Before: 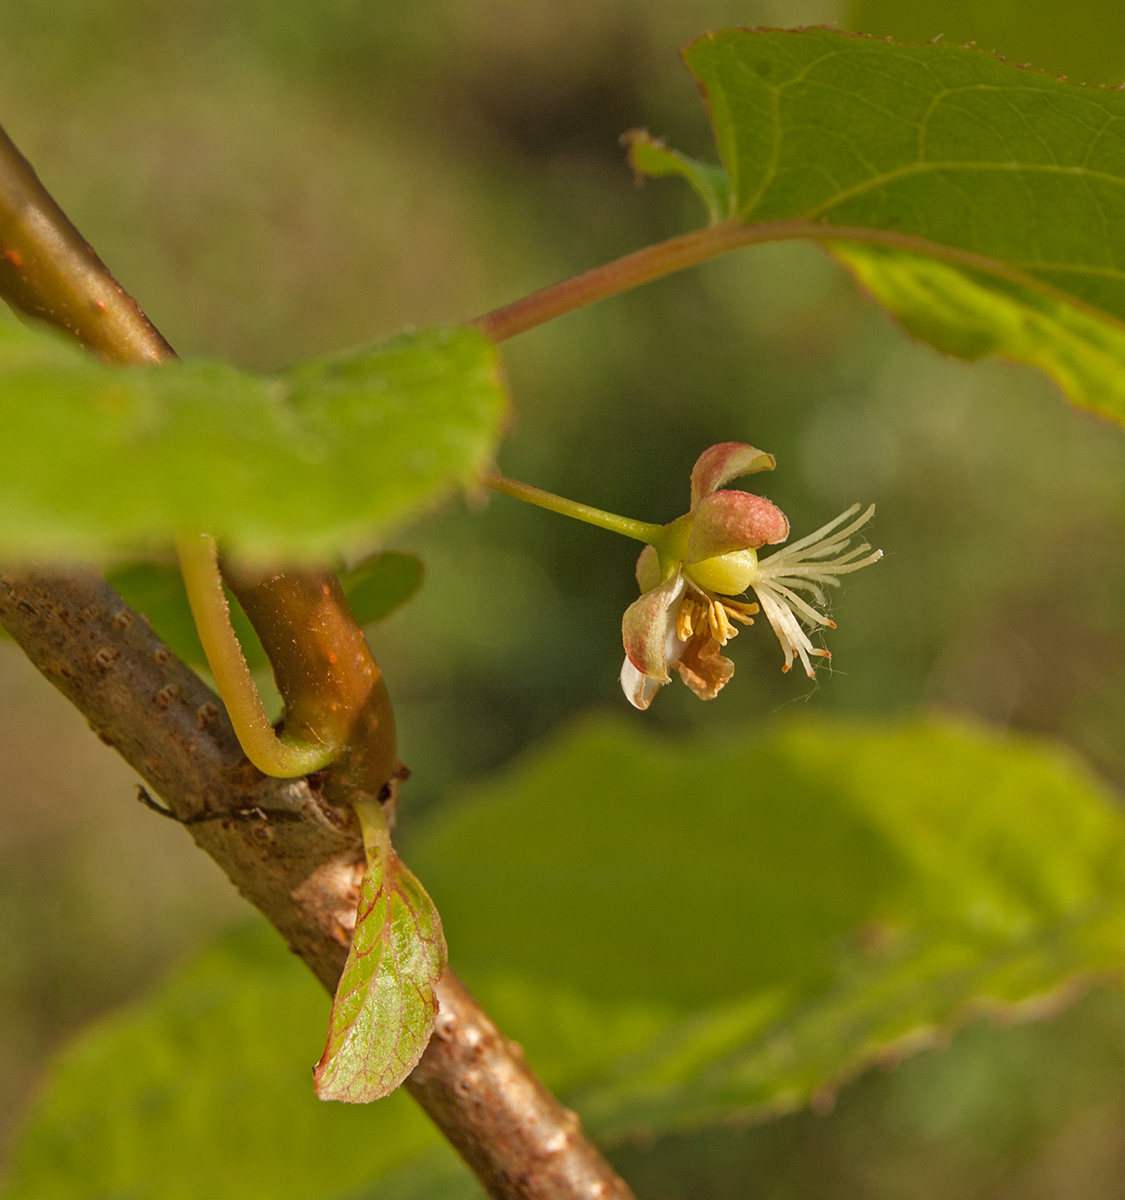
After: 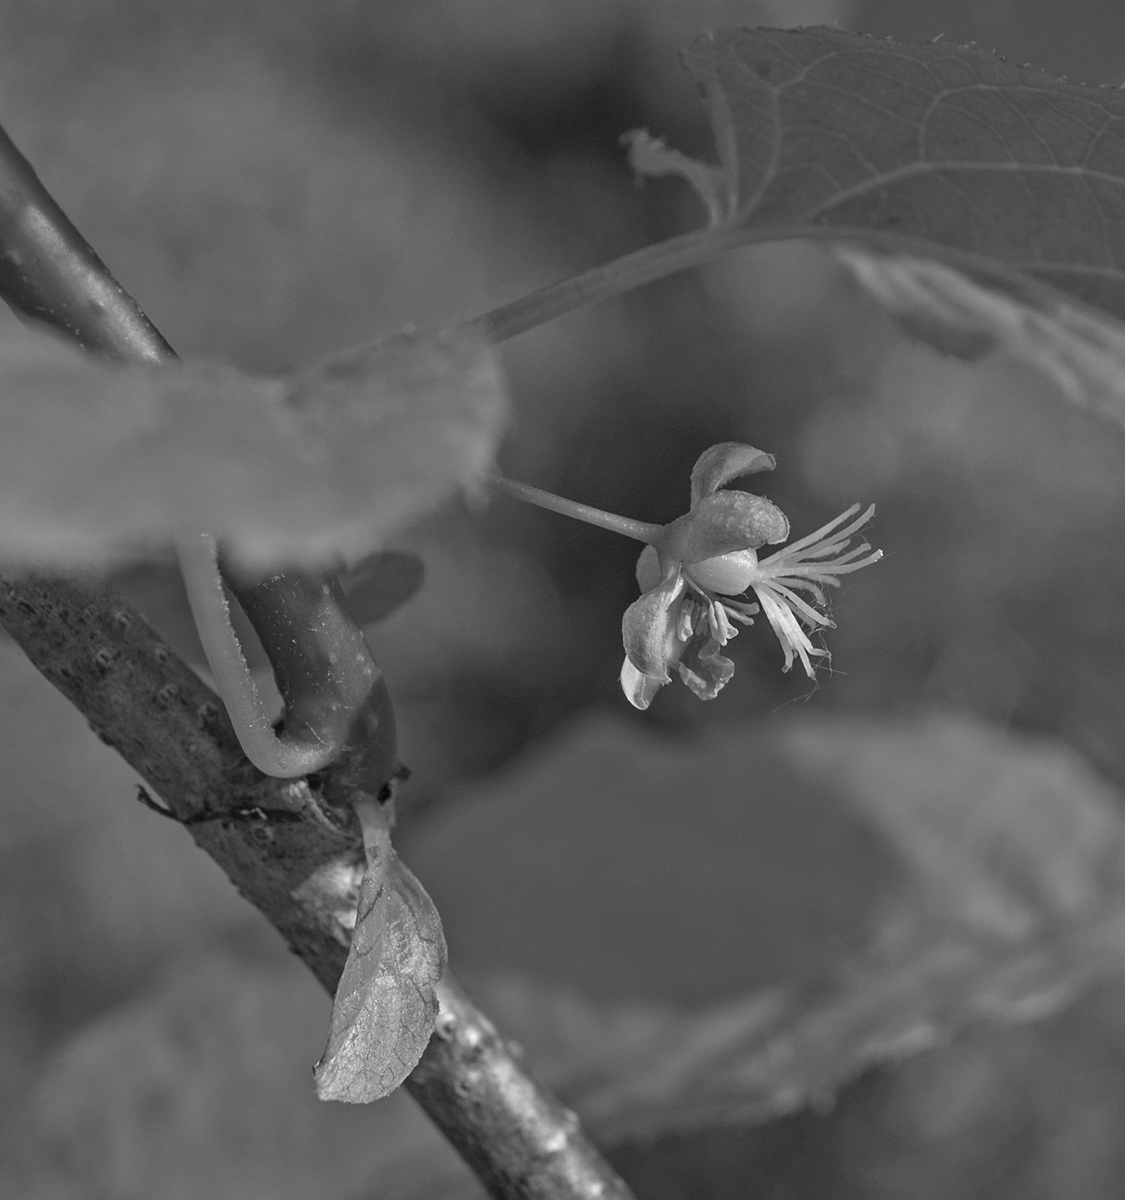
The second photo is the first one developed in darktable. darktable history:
color calibration: output gray [0.23, 0.37, 0.4, 0], illuminant same as pipeline (D50), adaptation none (bypass), x 0.332, y 0.335, temperature 5014.94 K
